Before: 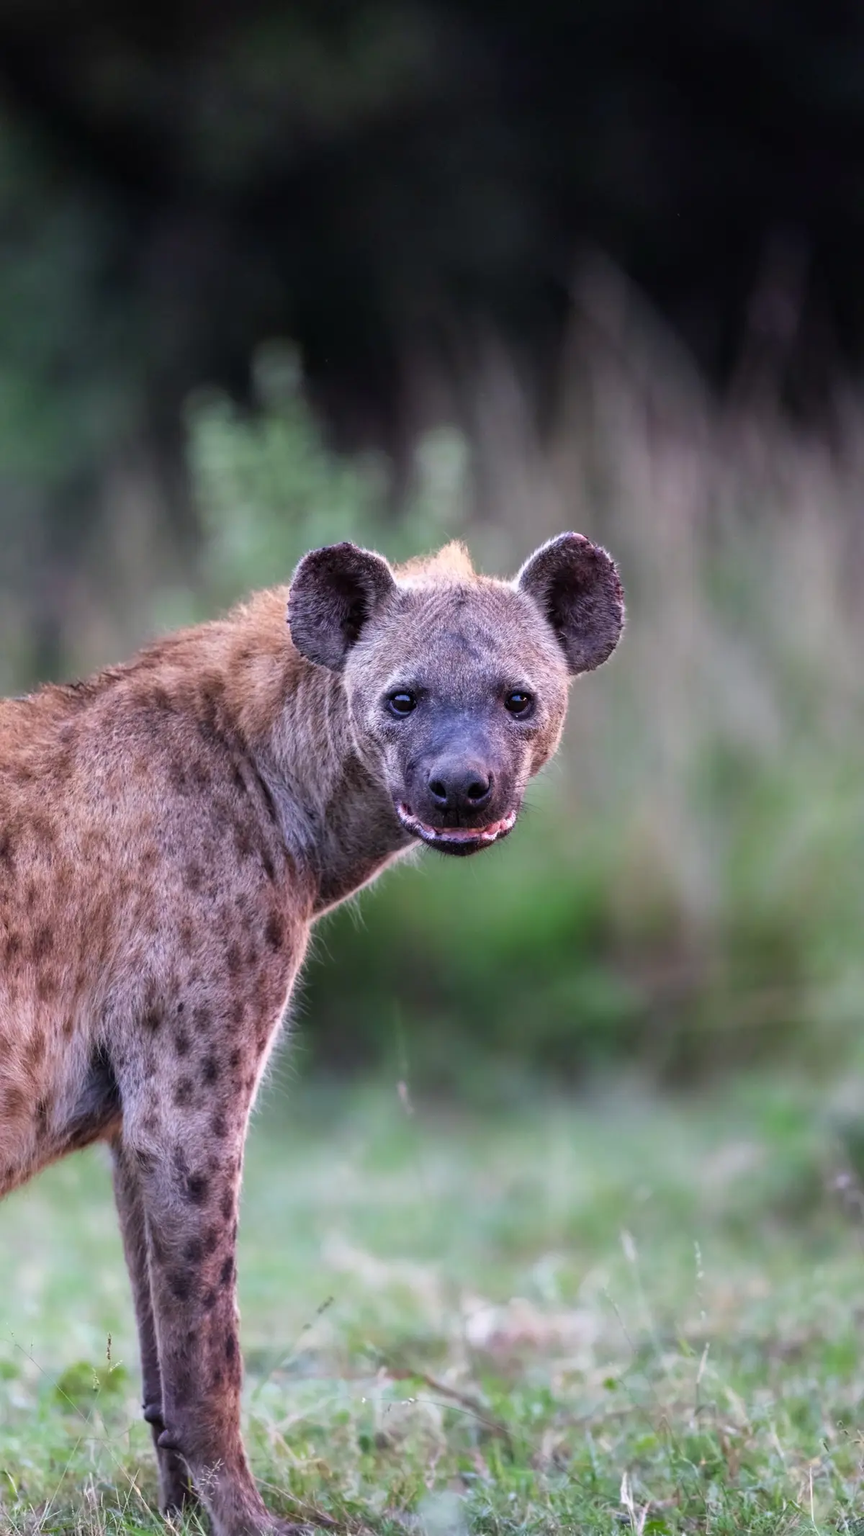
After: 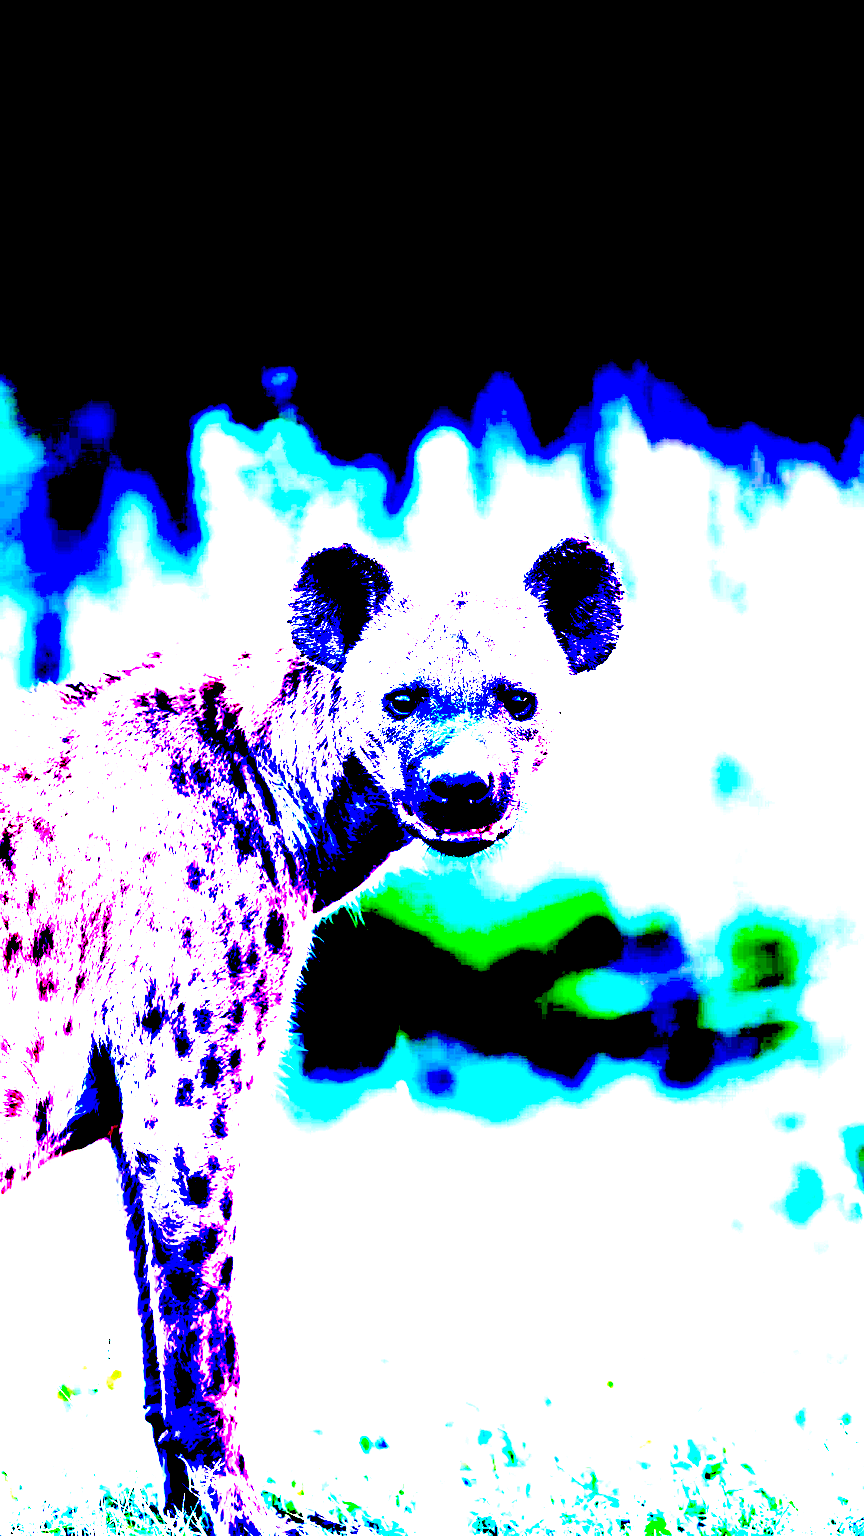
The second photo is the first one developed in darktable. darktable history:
exposure: black level correction 0.1, exposure 3 EV, compensate highlight preservation false
white balance: red 0.871, blue 1.249
